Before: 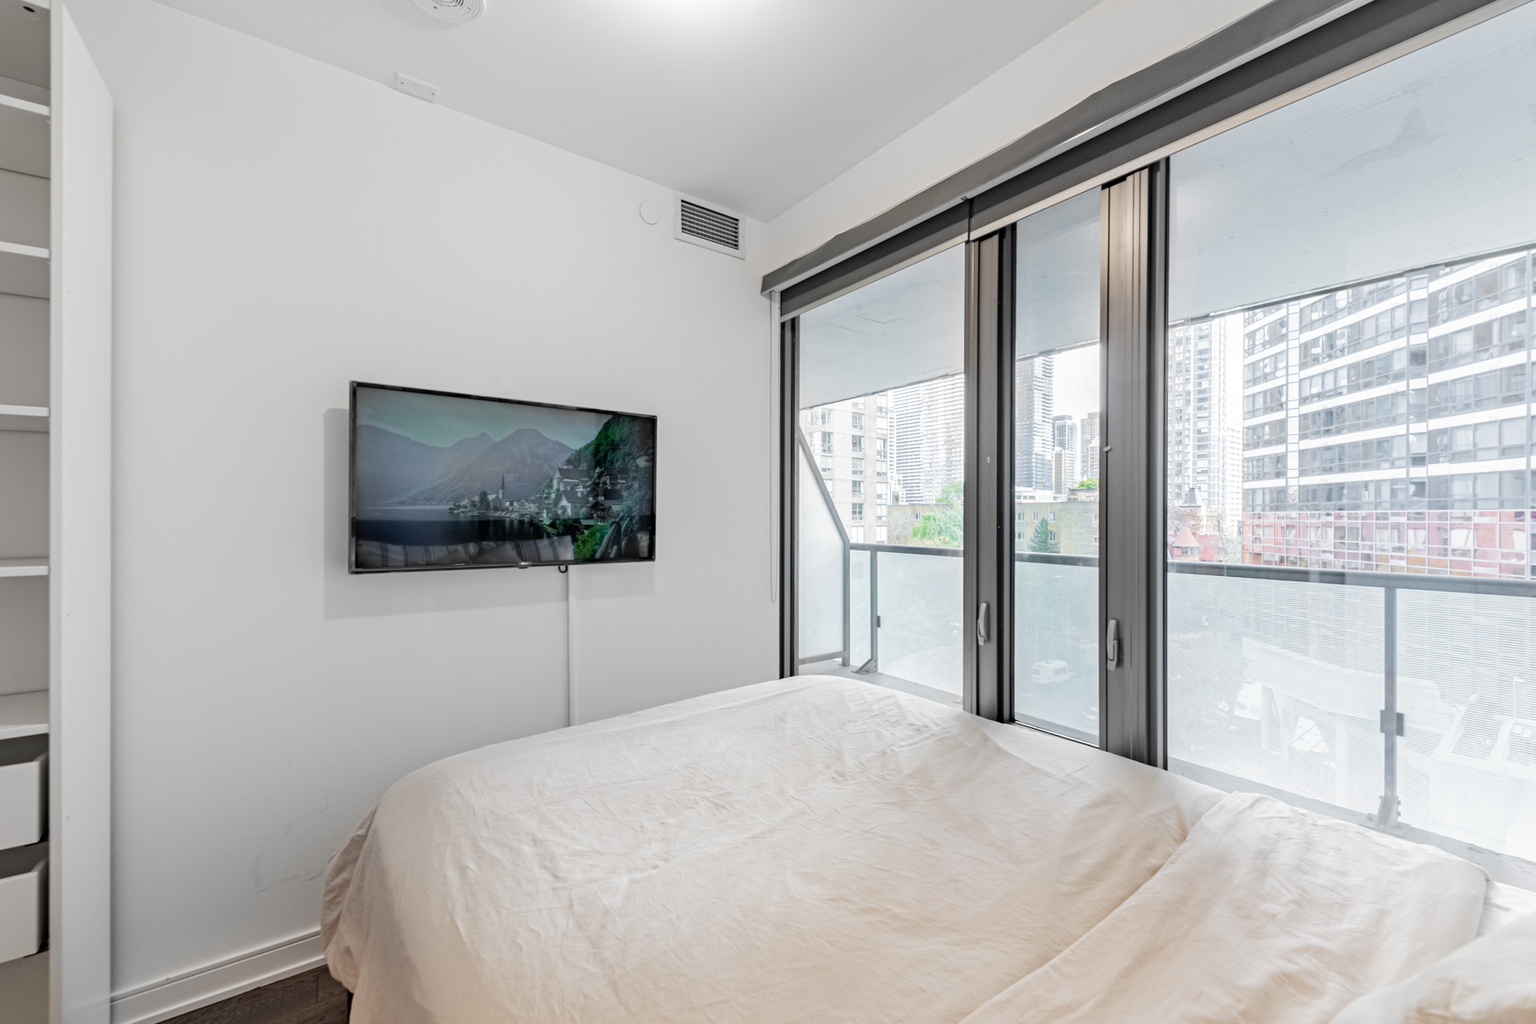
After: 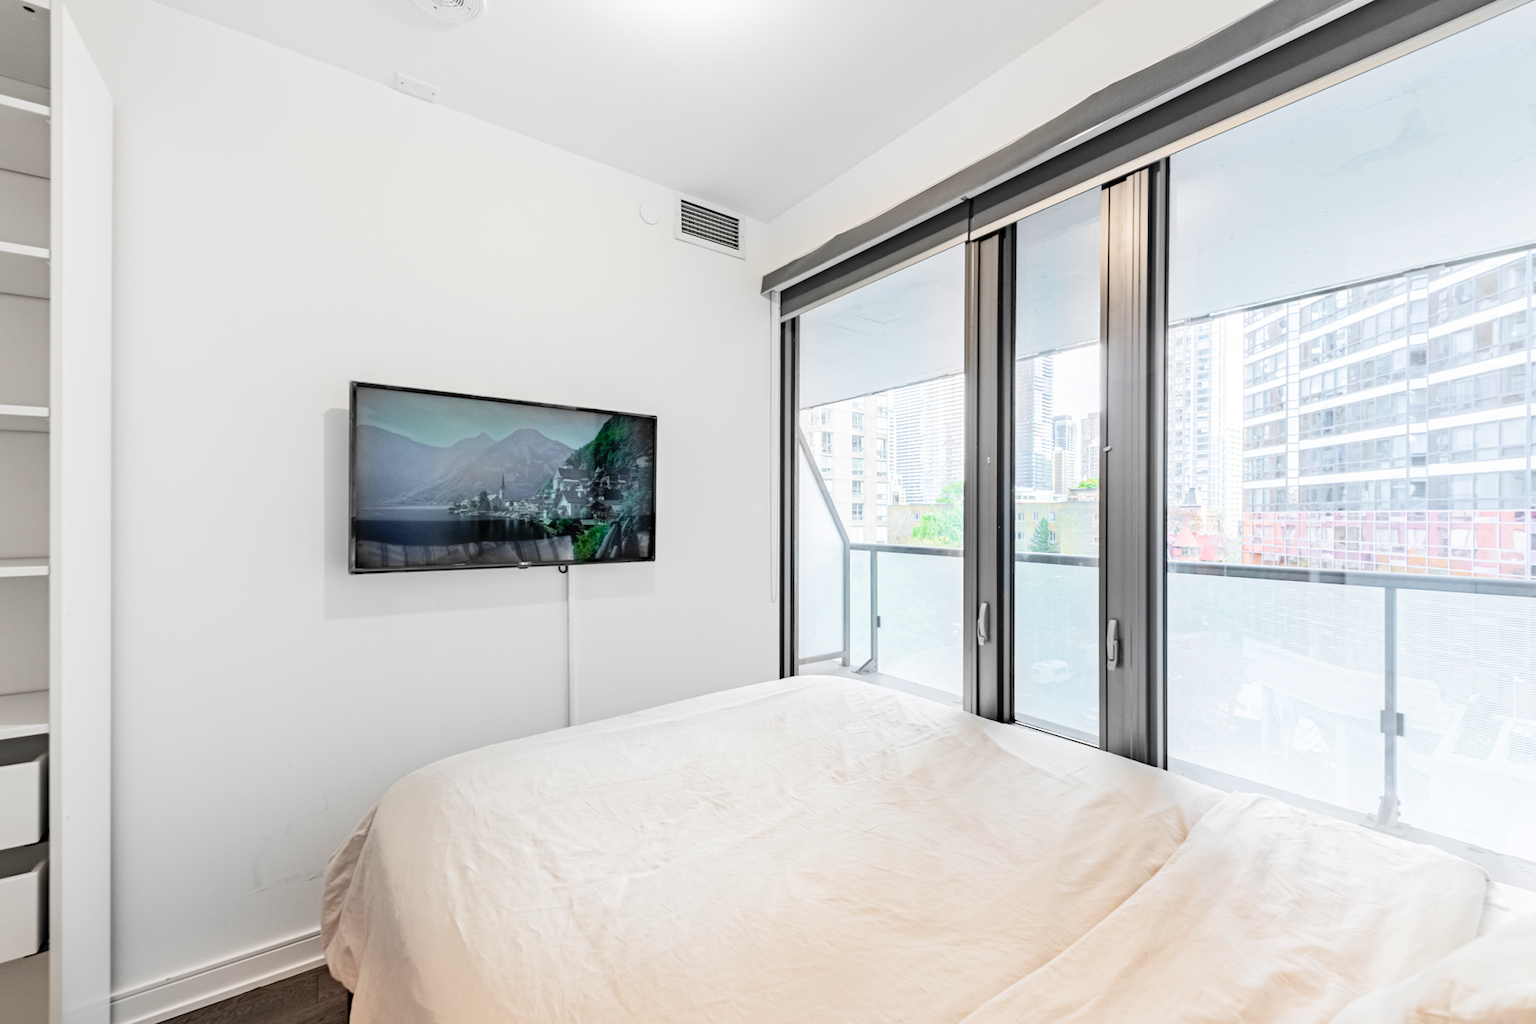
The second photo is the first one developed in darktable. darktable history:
contrast brightness saturation: contrast 0.195, brightness 0.164, saturation 0.226
